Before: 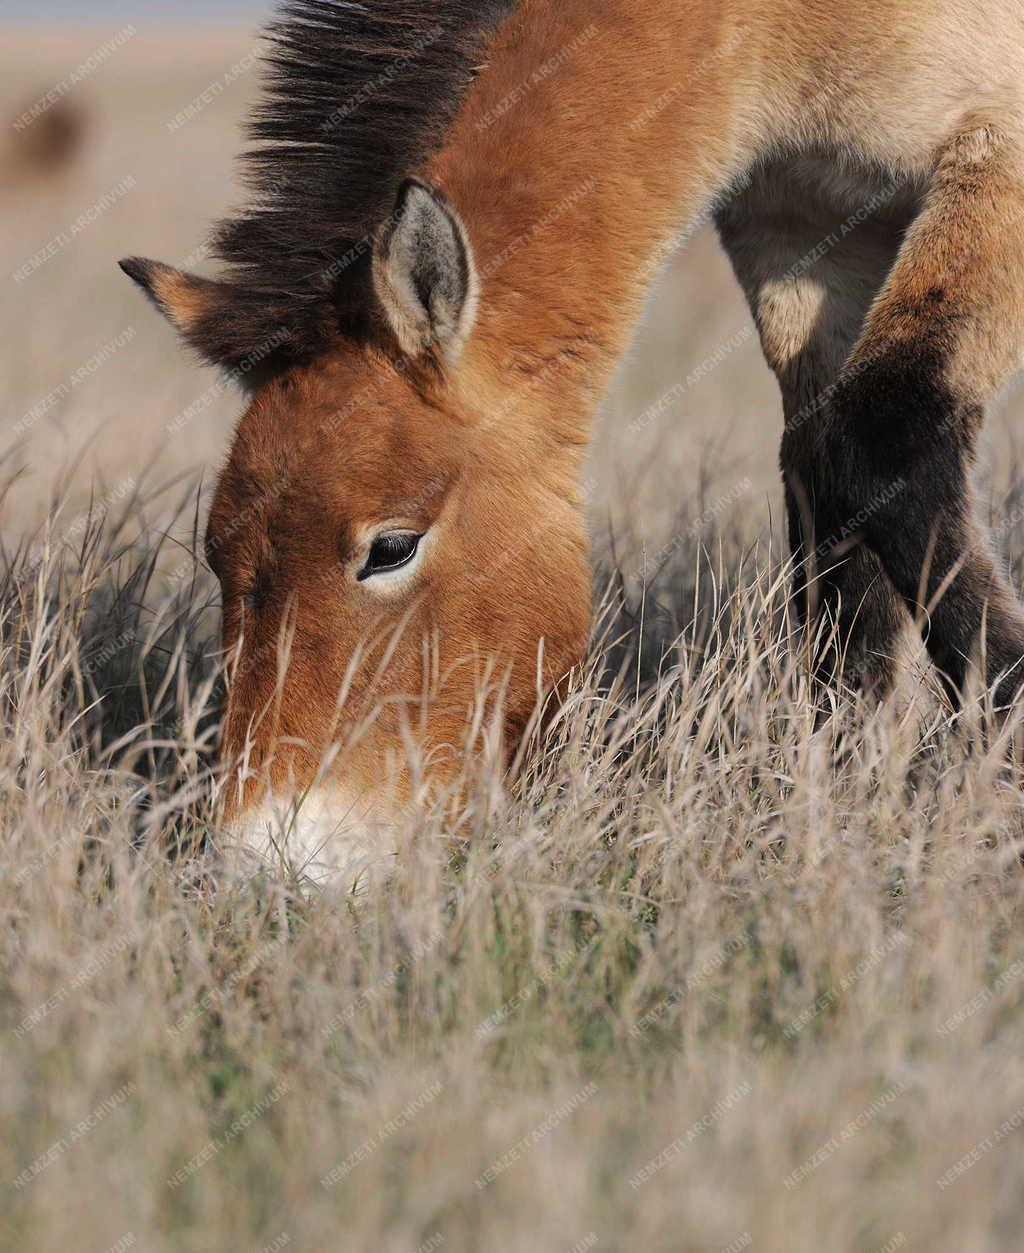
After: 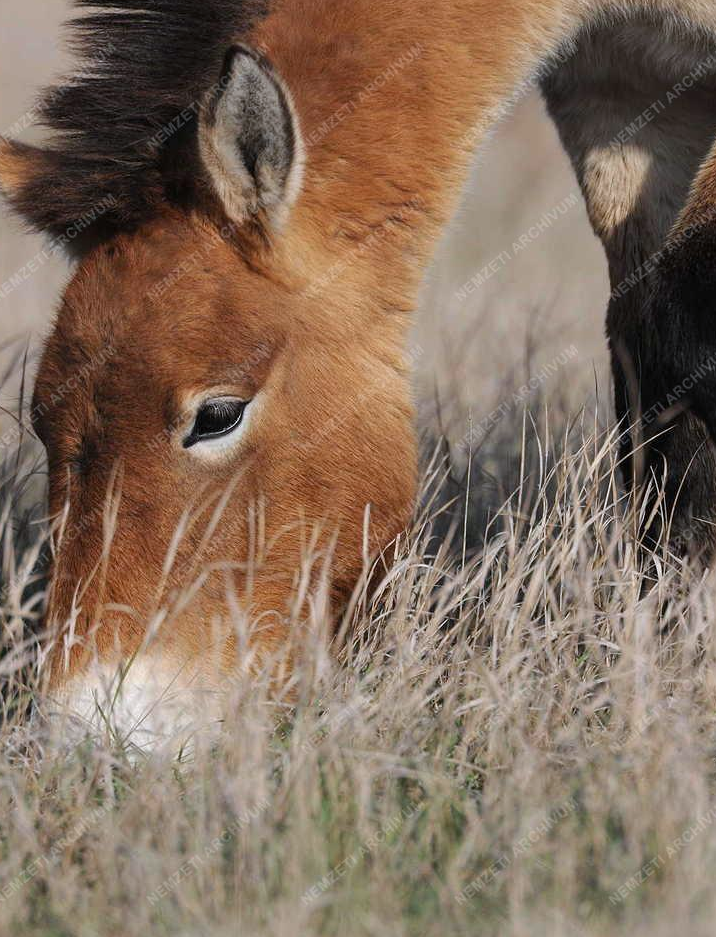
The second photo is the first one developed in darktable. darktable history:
crop and rotate: left 17.046%, top 10.659%, right 12.989%, bottom 14.553%
white balance: red 0.983, blue 1.036
